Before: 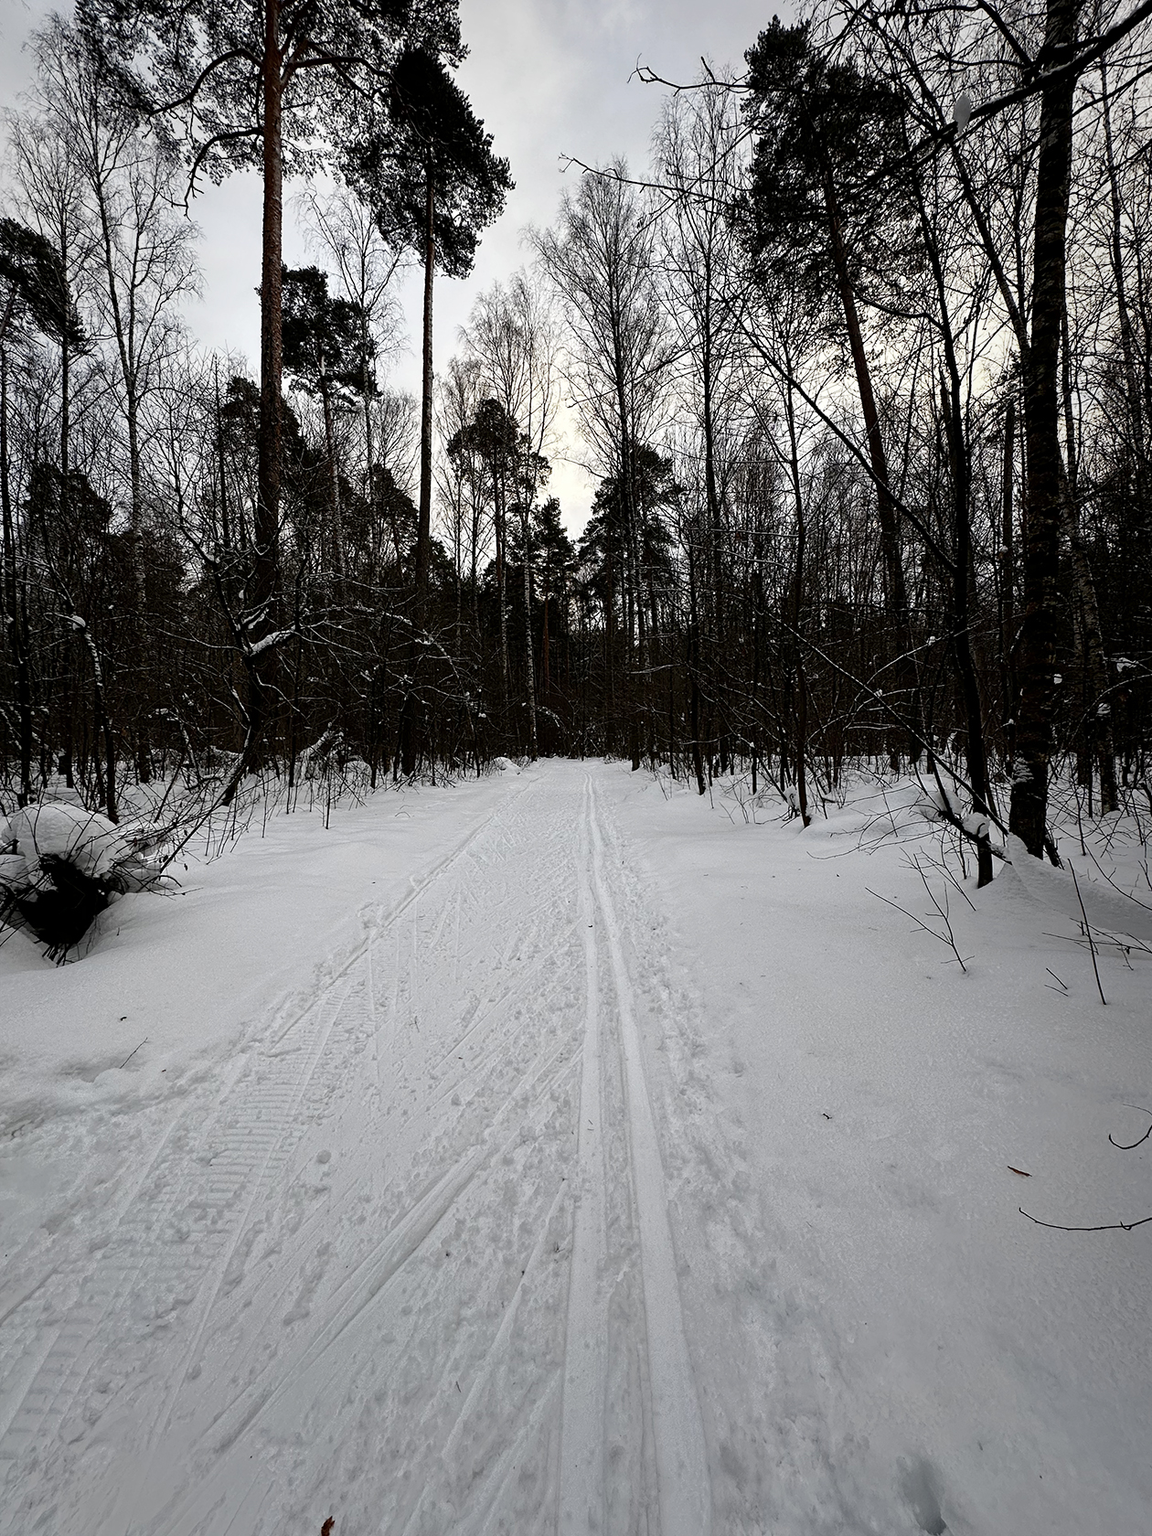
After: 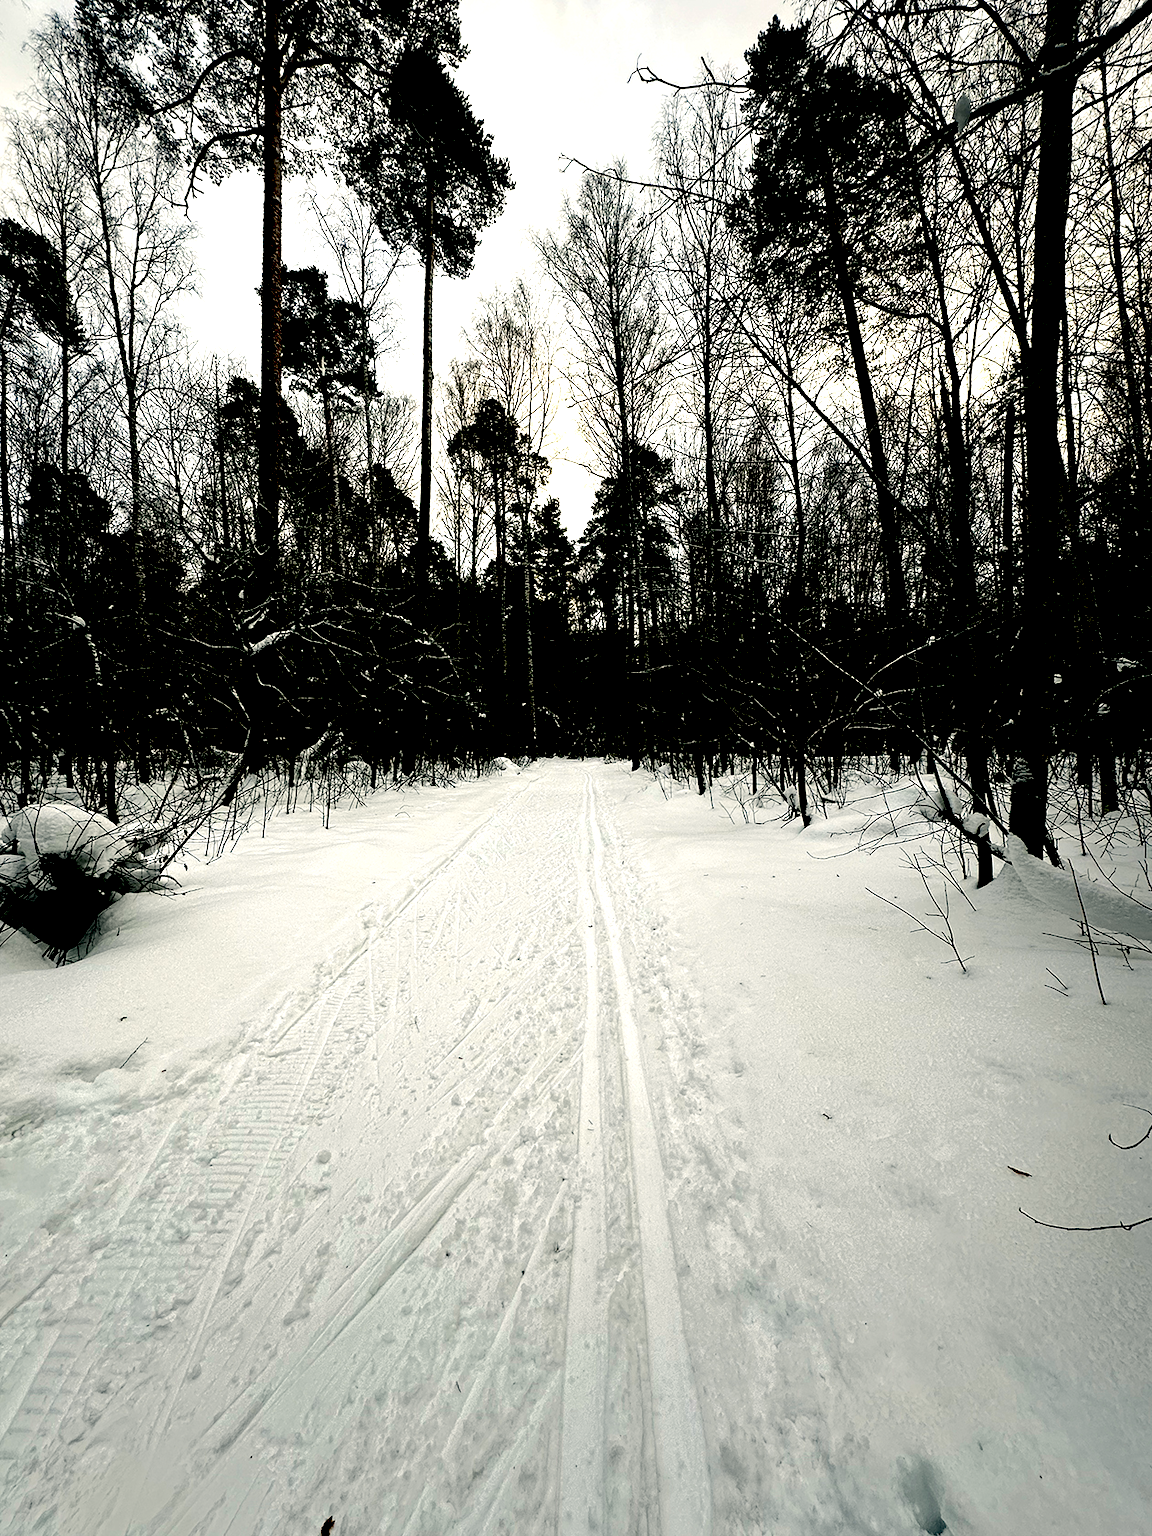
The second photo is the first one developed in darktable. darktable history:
exposure: black level correction 0.04, exposure 0.498 EV, compensate exposure bias true, compensate highlight preservation false
tone equalizer: -8 EV -0.425 EV, -7 EV -0.409 EV, -6 EV -0.368 EV, -5 EV -0.254 EV, -3 EV 0.24 EV, -2 EV 0.34 EV, -1 EV 0.413 EV, +0 EV 0.425 EV, edges refinement/feathering 500, mask exposure compensation -1.57 EV, preserve details no
color correction: highlights a* -0.366, highlights b* 9.3, shadows a* -8.7, shadows b* 0.729
